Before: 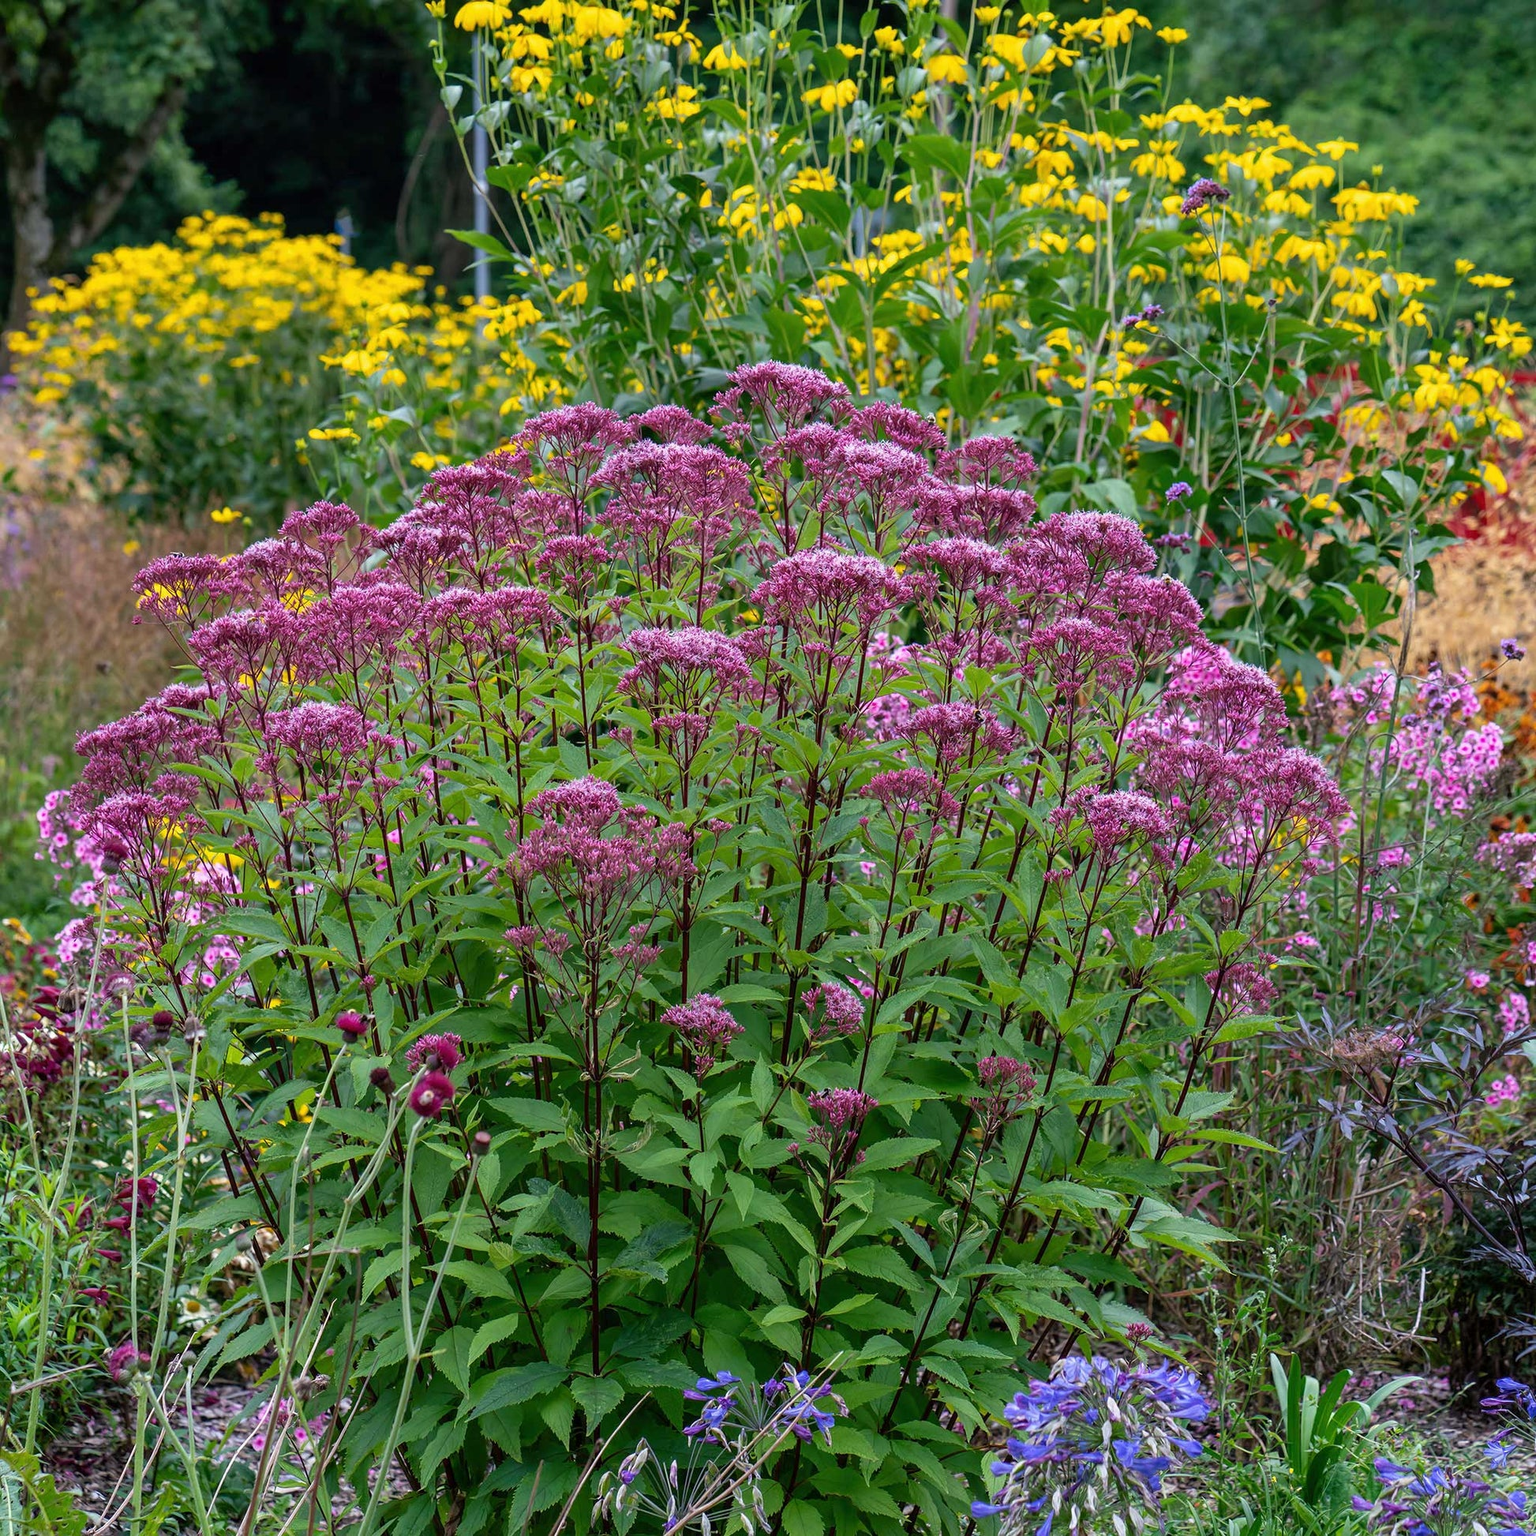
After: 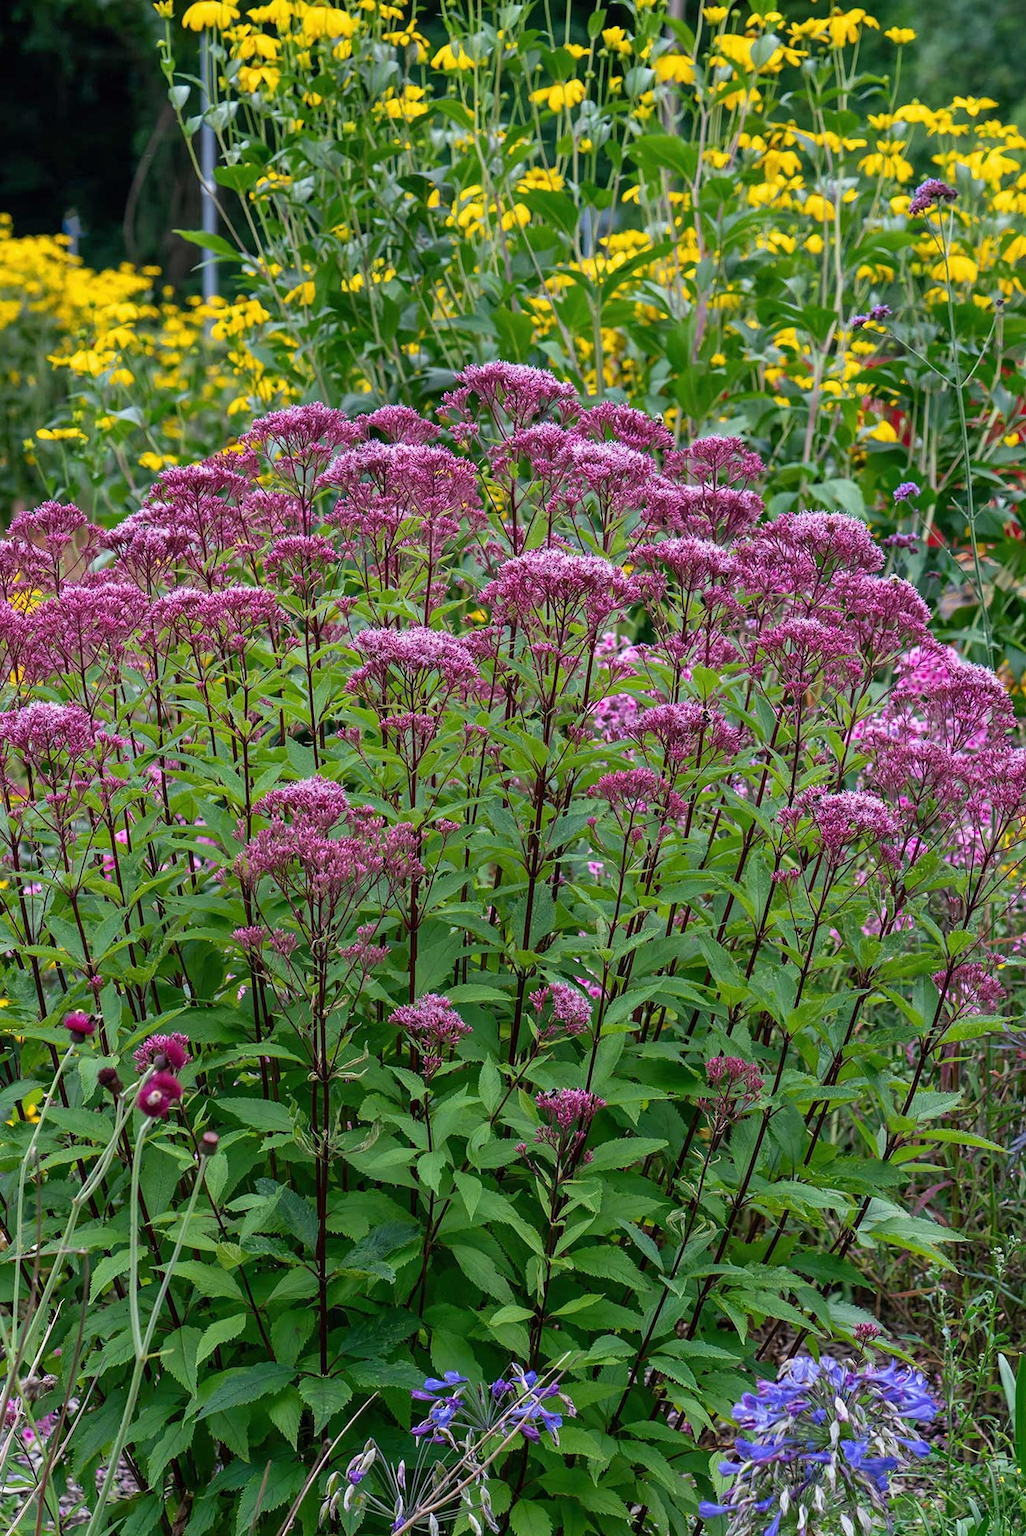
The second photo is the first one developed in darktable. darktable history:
exposure: compensate highlight preservation false
crop and rotate: left 17.732%, right 15.423%
